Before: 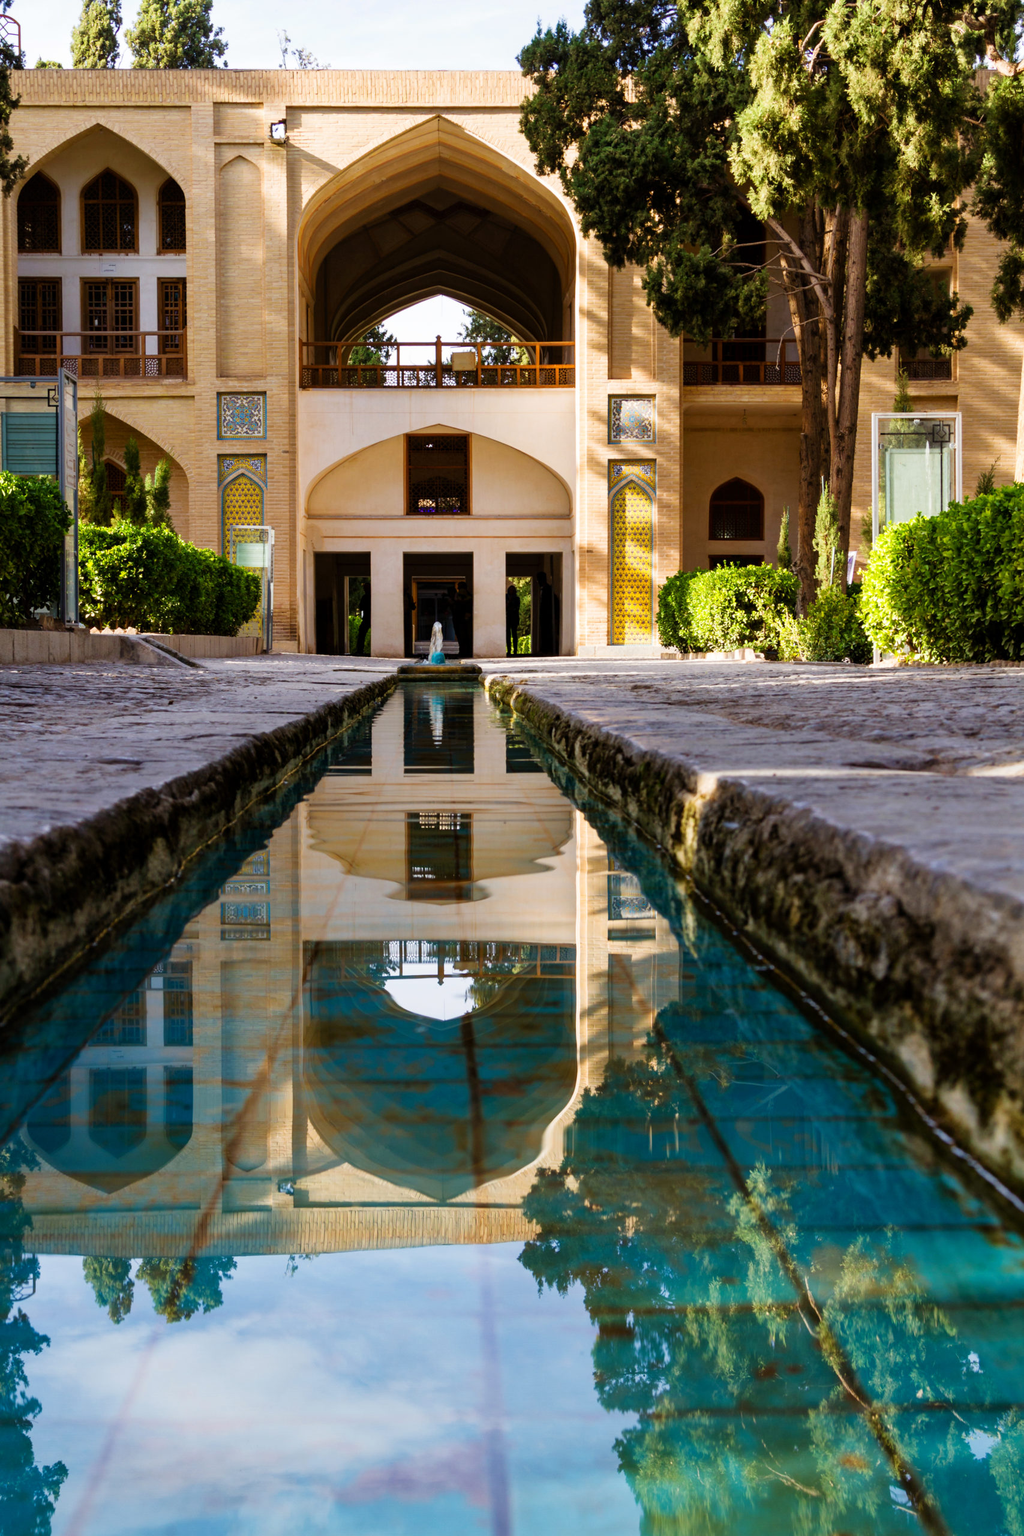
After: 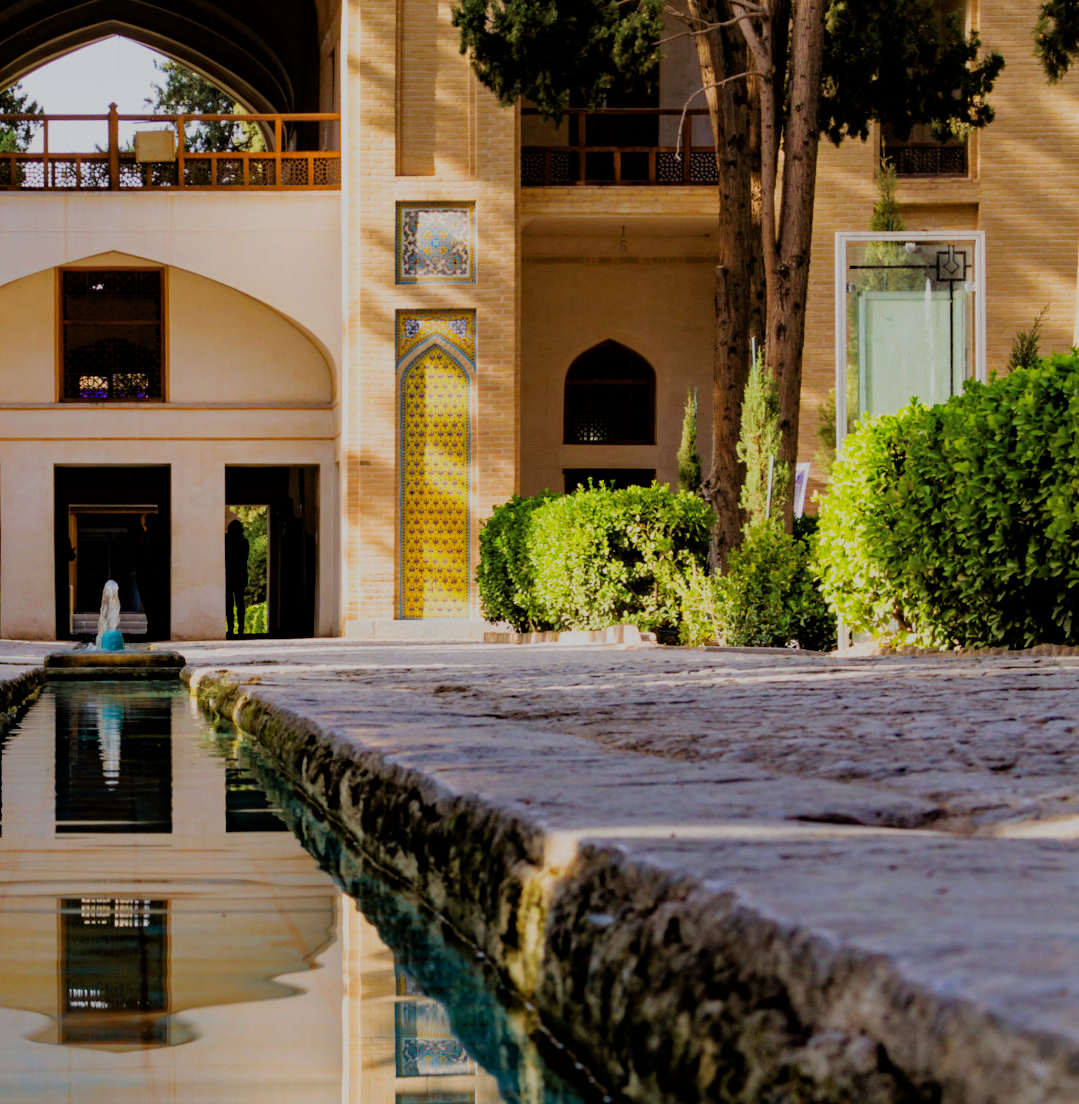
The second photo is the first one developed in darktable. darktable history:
filmic rgb: black relative exposure -6.58 EV, white relative exposure 4.72 EV, hardness 3.13, contrast 0.801, color science v6 (2022)
crop: left 36.217%, top 17.815%, right 0.547%, bottom 38.845%
haze removal: compatibility mode true, adaptive false
